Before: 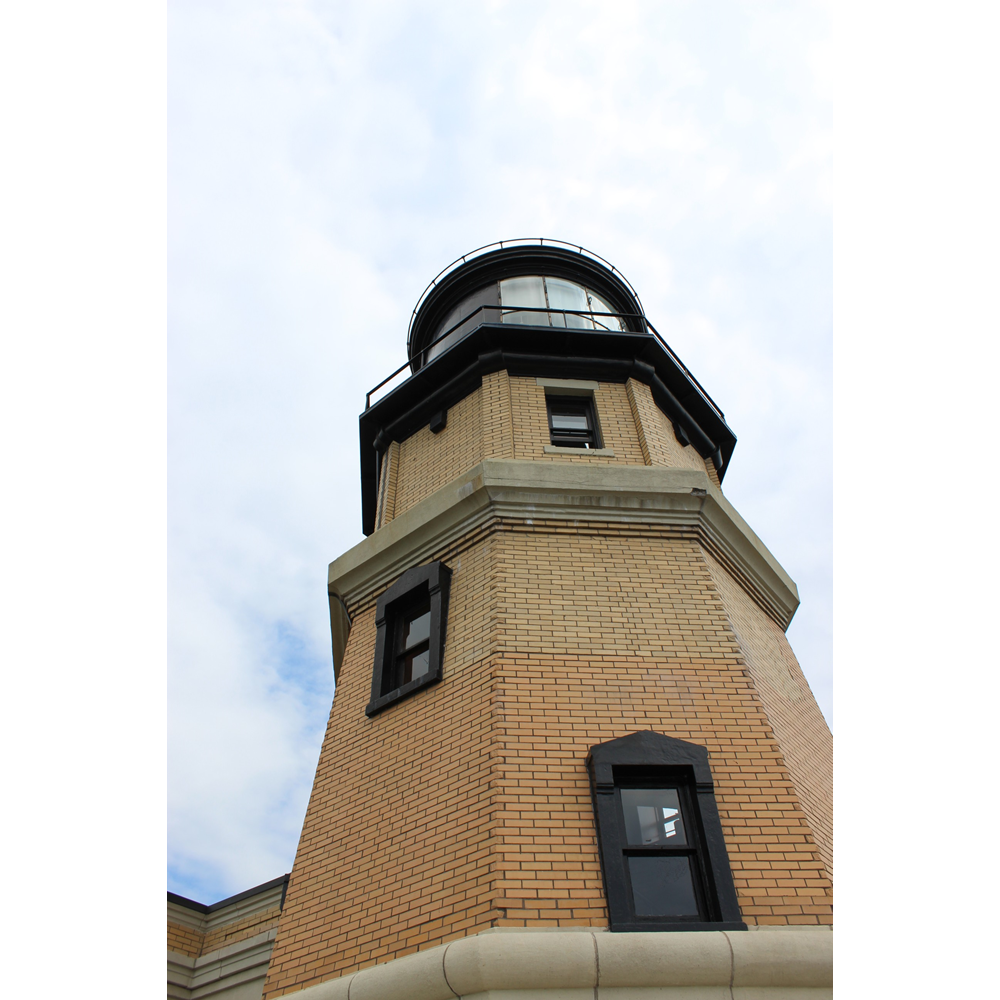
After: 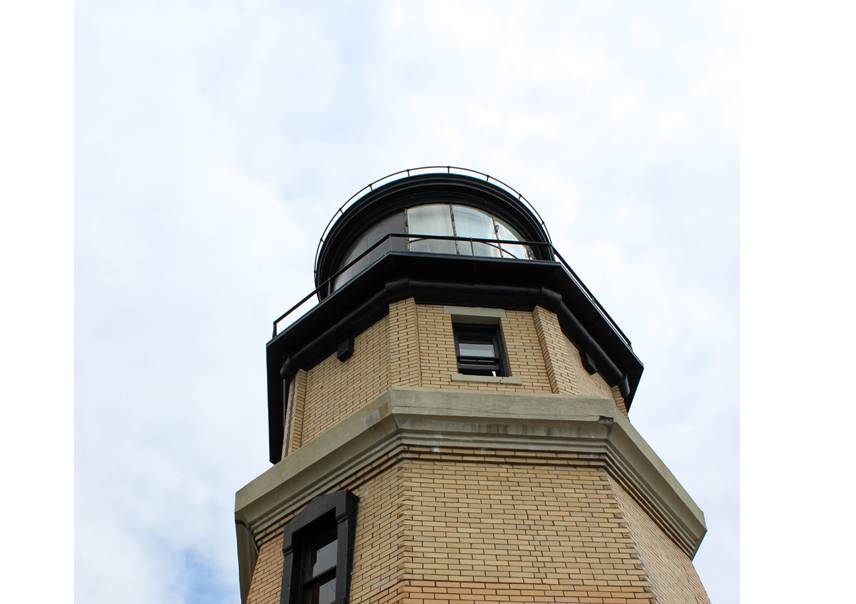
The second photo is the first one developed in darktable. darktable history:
local contrast: mode bilateral grid, contrast 20, coarseness 50, detail 120%, midtone range 0.2
crop and rotate: left 9.345%, top 7.22%, right 4.982%, bottom 32.331%
